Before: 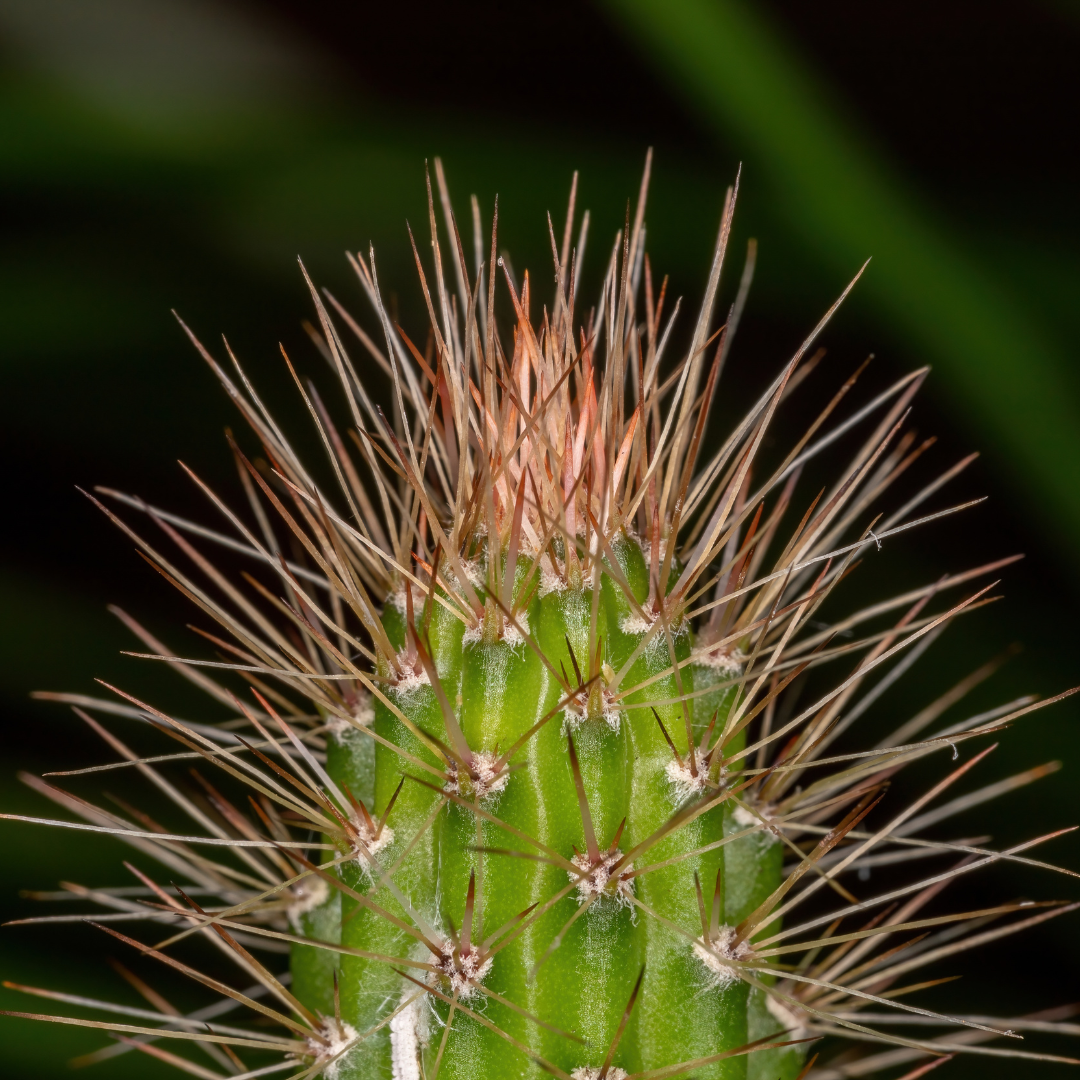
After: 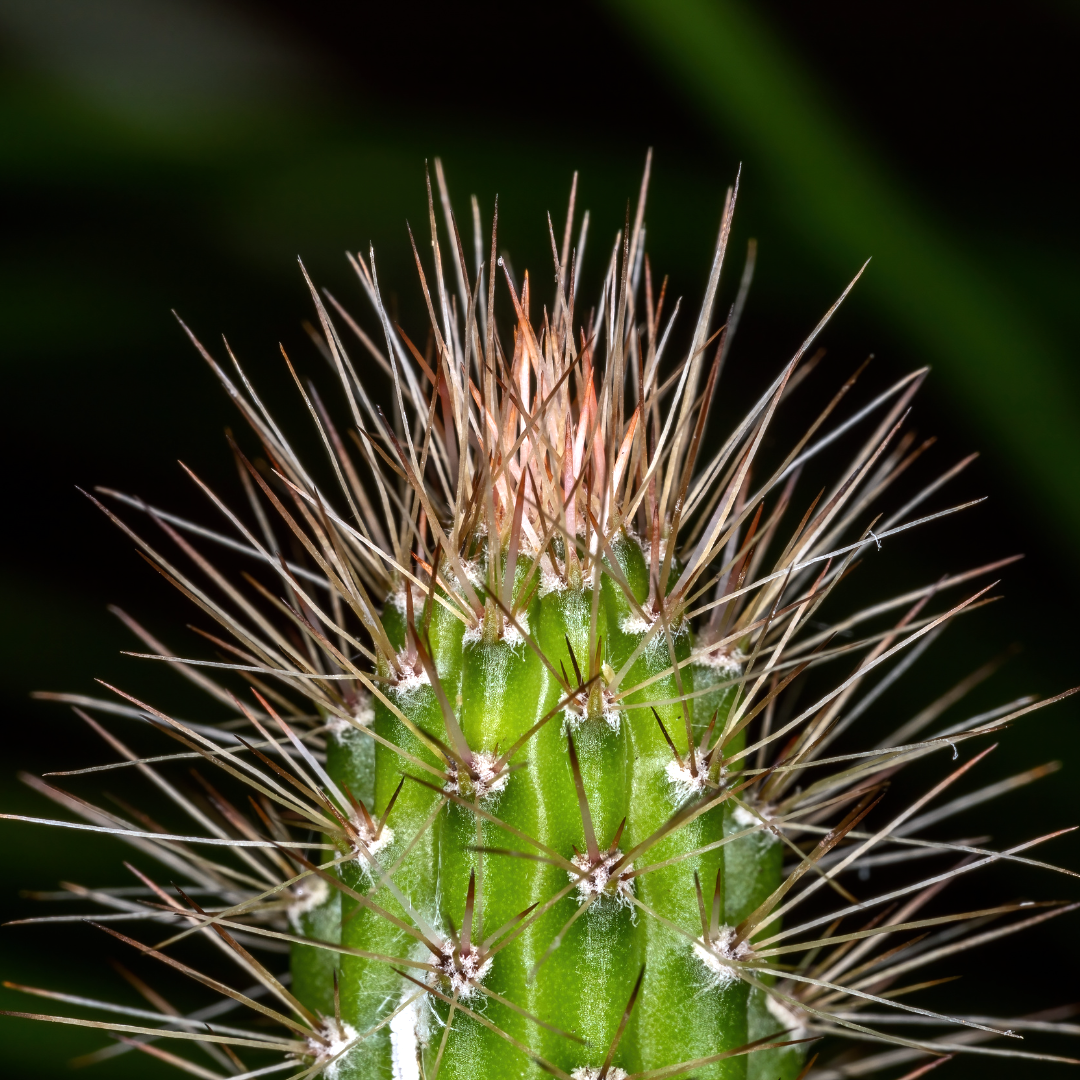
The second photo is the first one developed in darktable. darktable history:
white balance: red 0.924, blue 1.095
tone equalizer: -8 EV -0.75 EV, -7 EV -0.7 EV, -6 EV -0.6 EV, -5 EV -0.4 EV, -3 EV 0.4 EV, -2 EV 0.6 EV, -1 EV 0.7 EV, +0 EV 0.75 EV, edges refinement/feathering 500, mask exposure compensation -1.57 EV, preserve details no
